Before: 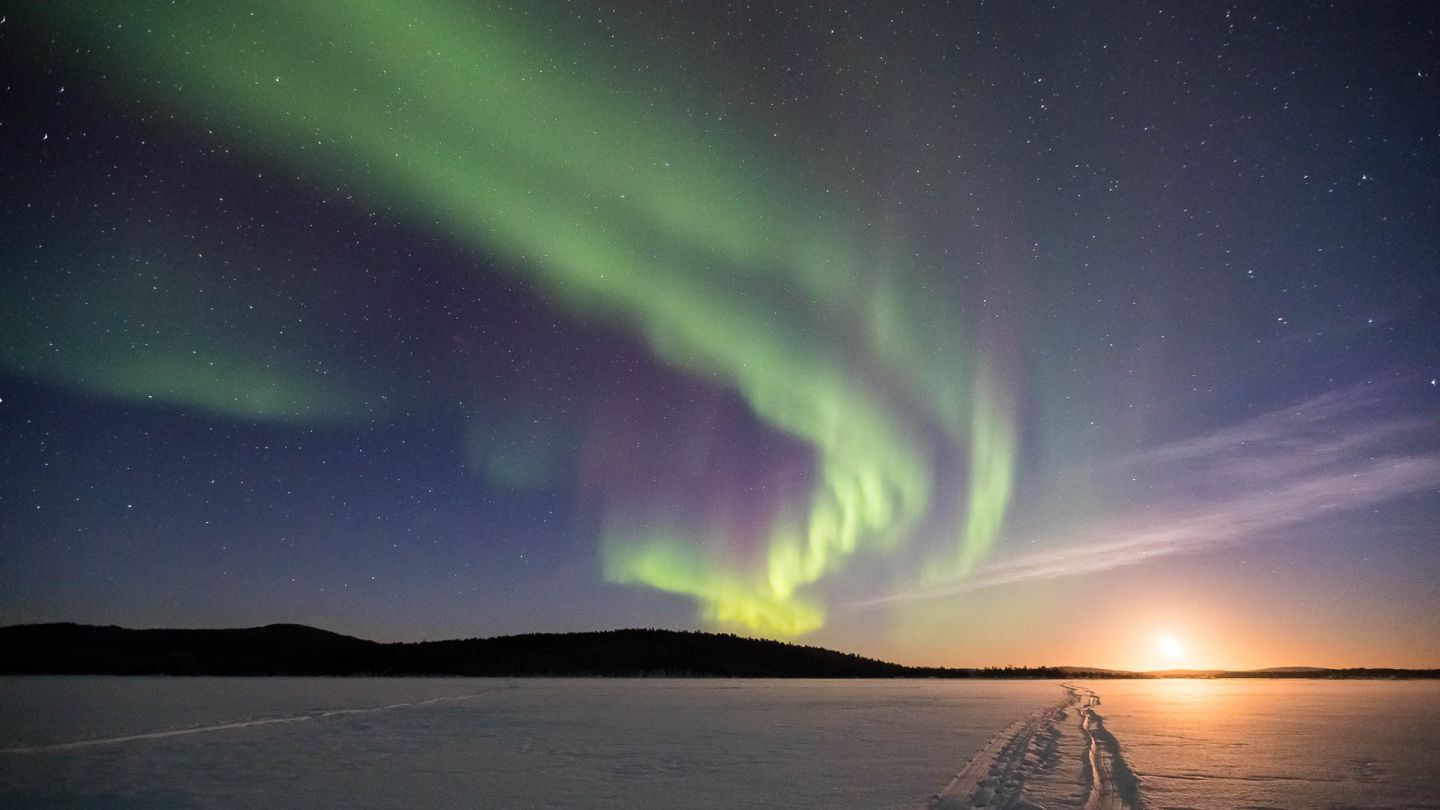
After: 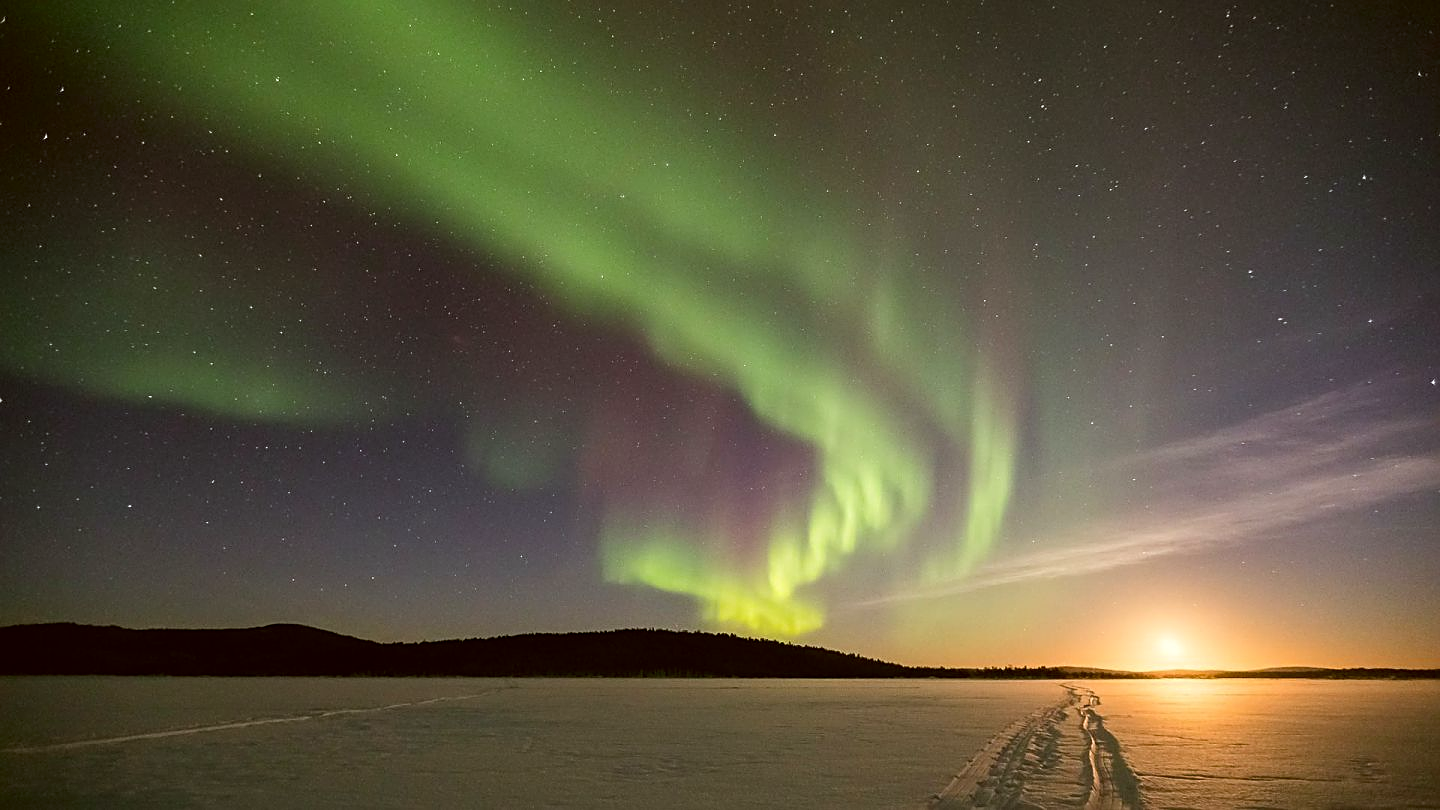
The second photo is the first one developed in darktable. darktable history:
sharpen: on, module defaults
color correction: highlights a* -1.38, highlights b* 10.37, shadows a* 0.817, shadows b* 19.48
